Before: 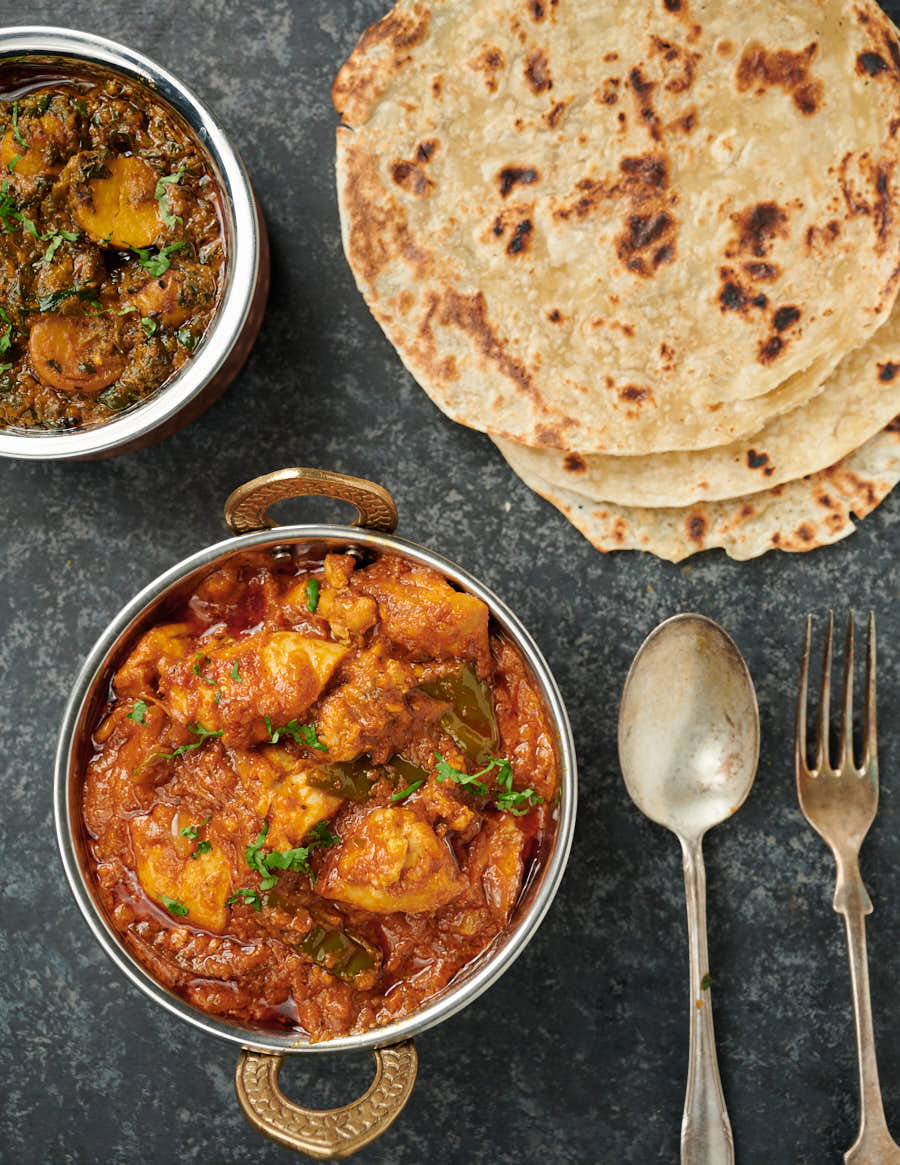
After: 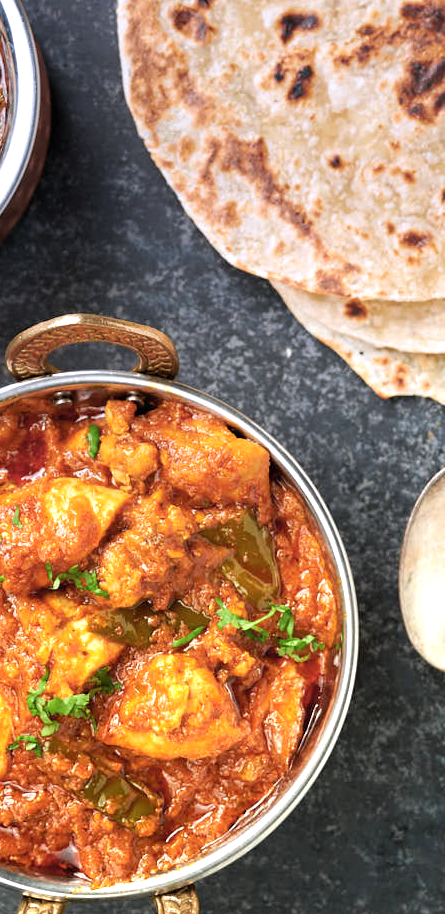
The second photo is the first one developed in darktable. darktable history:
contrast brightness saturation: saturation -0.05
graduated density: hue 238.83°, saturation 50%
crop and rotate: angle 0.02°, left 24.353%, top 13.219%, right 26.156%, bottom 8.224%
exposure: exposure 1 EV, compensate highlight preservation false
